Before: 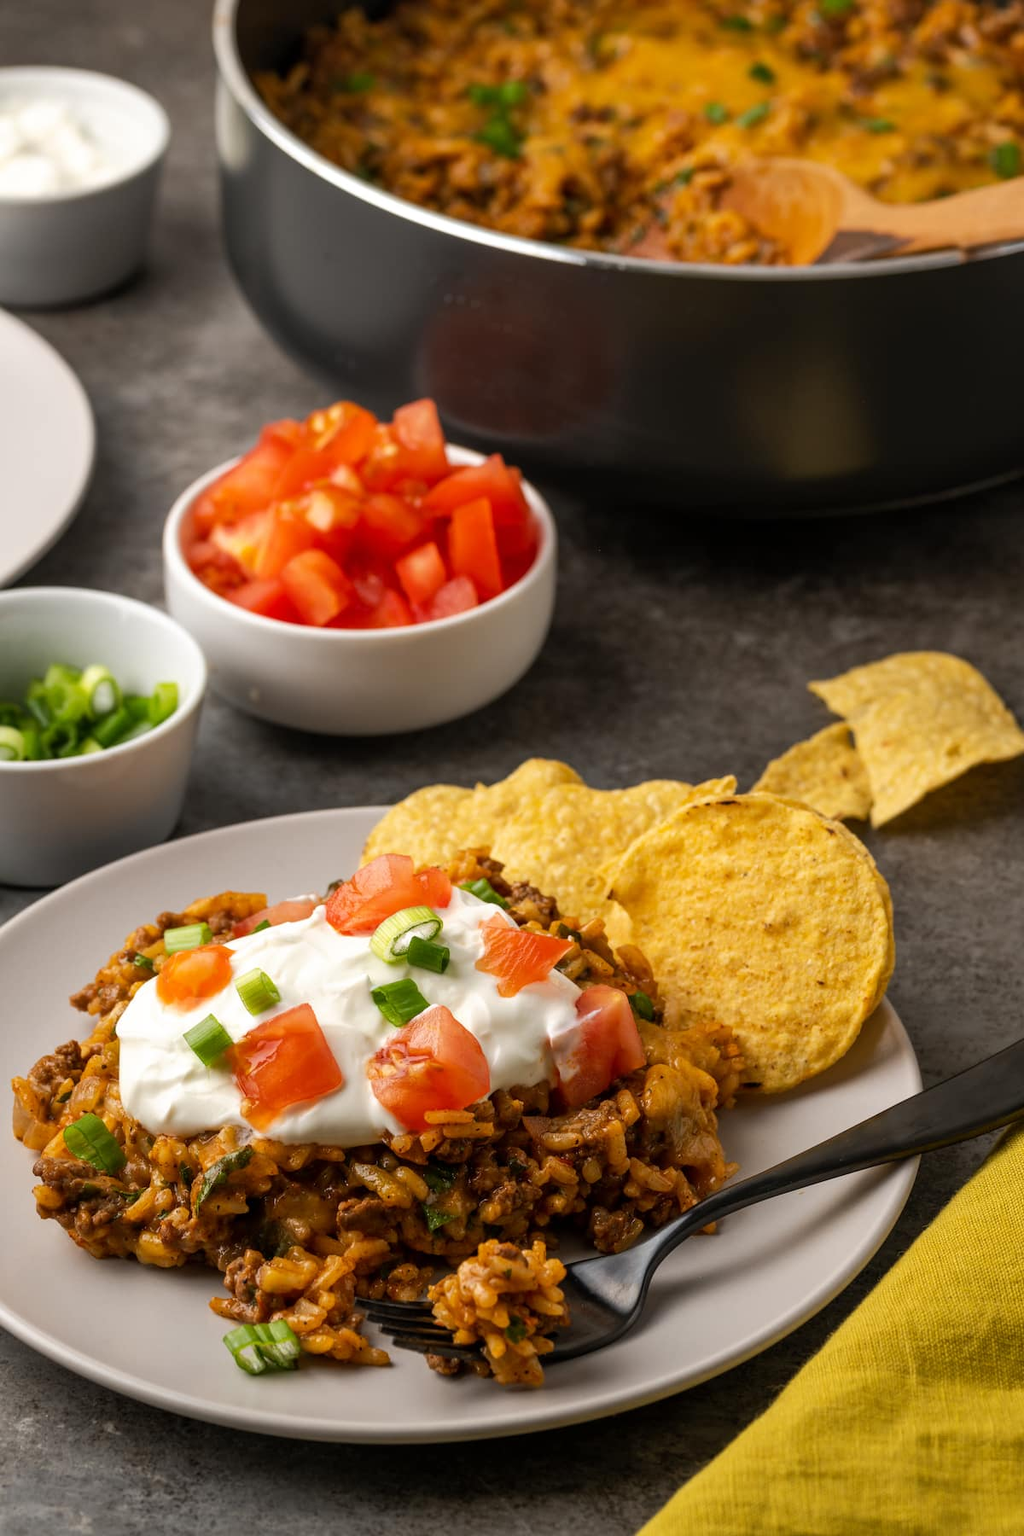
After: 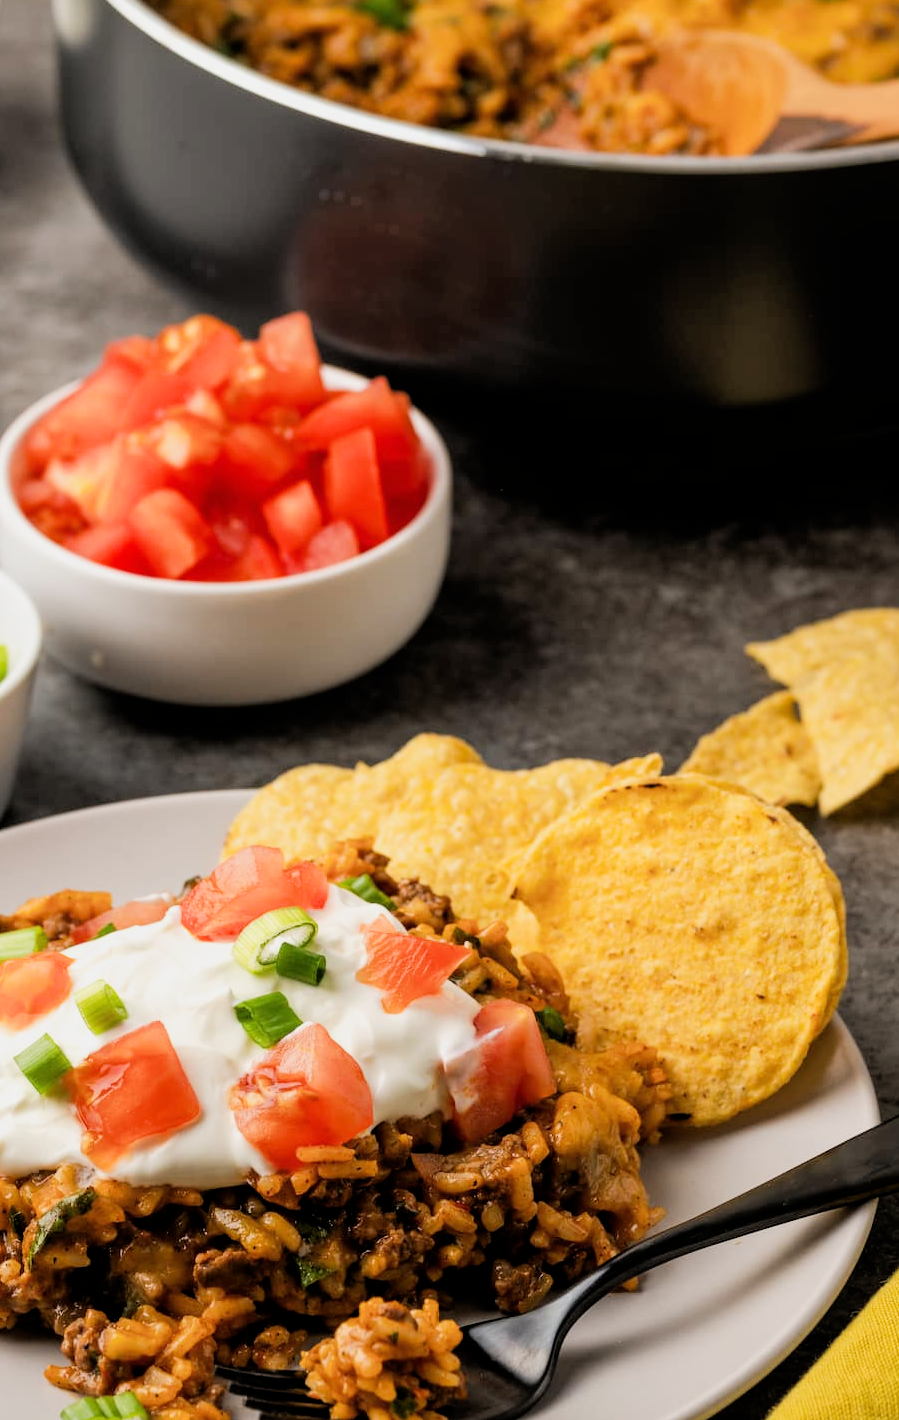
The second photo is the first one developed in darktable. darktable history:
crop: left 16.754%, top 8.667%, right 8.274%, bottom 12.427%
exposure: black level correction 0, exposure 0.592 EV, compensate exposure bias true, compensate highlight preservation false
filmic rgb: black relative exposure -5.04 EV, white relative exposure 3.98 EV, hardness 2.9, contrast 1.1, highlights saturation mix -19.82%
